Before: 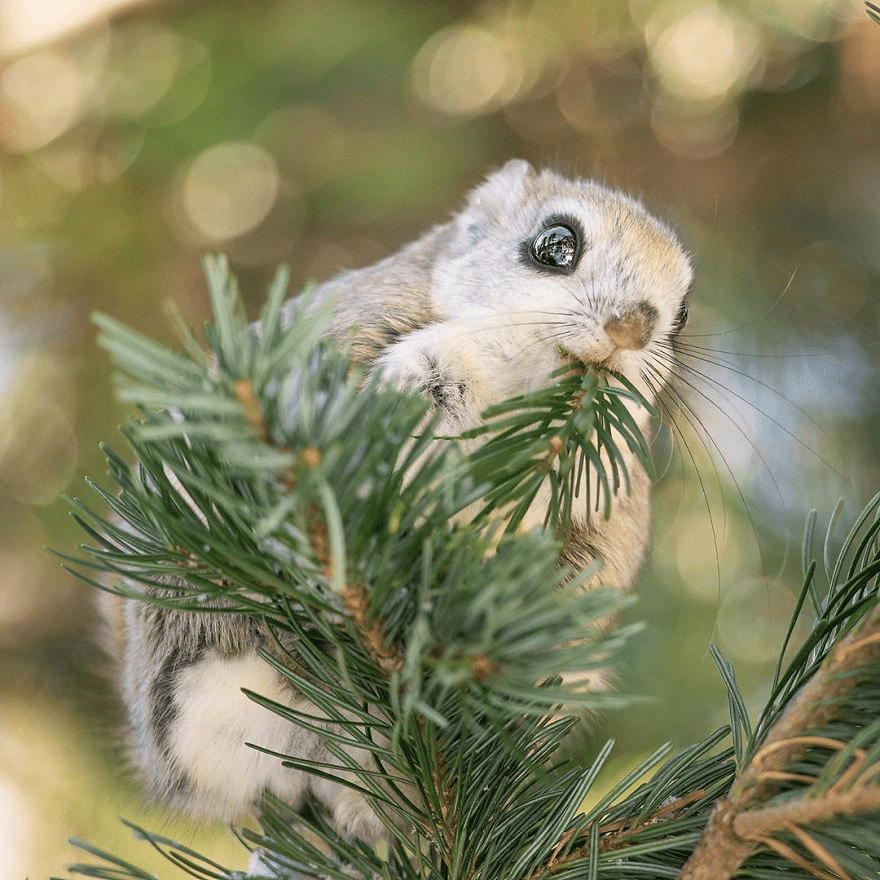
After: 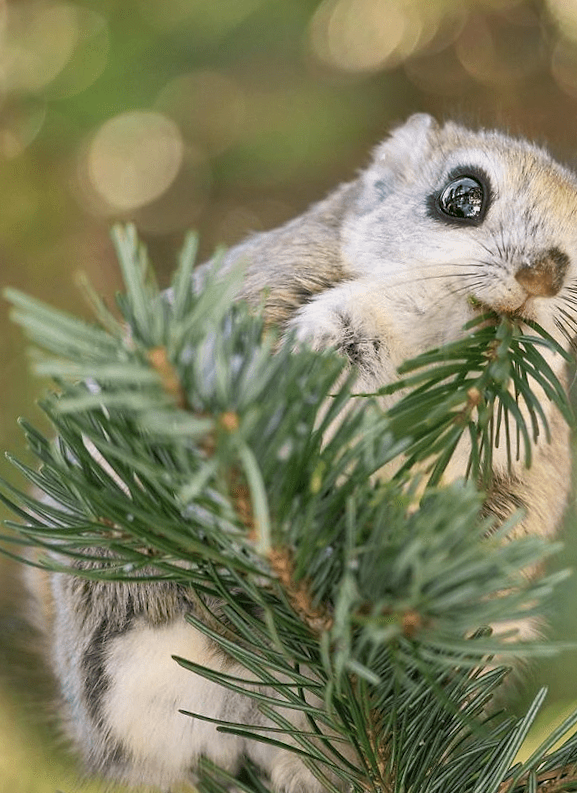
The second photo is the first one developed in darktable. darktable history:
crop and rotate: left 8.786%, right 24.548%
rotate and perspective: rotation -3°, crop left 0.031, crop right 0.968, crop top 0.07, crop bottom 0.93
shadows and highlights: shadows 24.5, highlights -78.15, soften with gaussian
